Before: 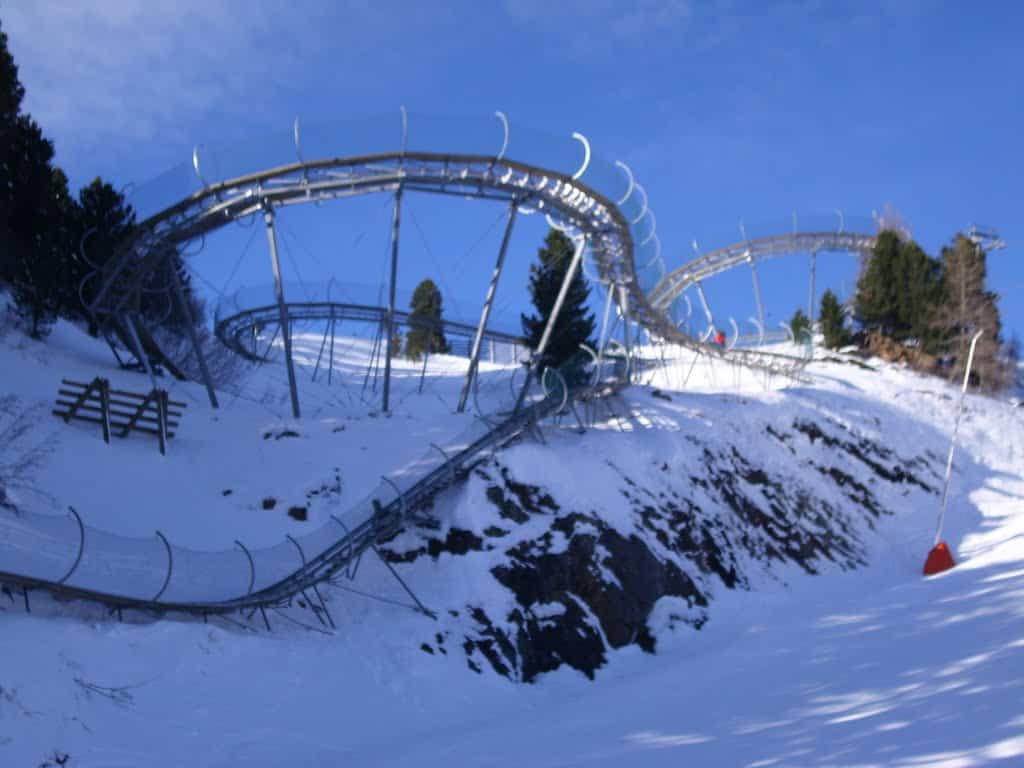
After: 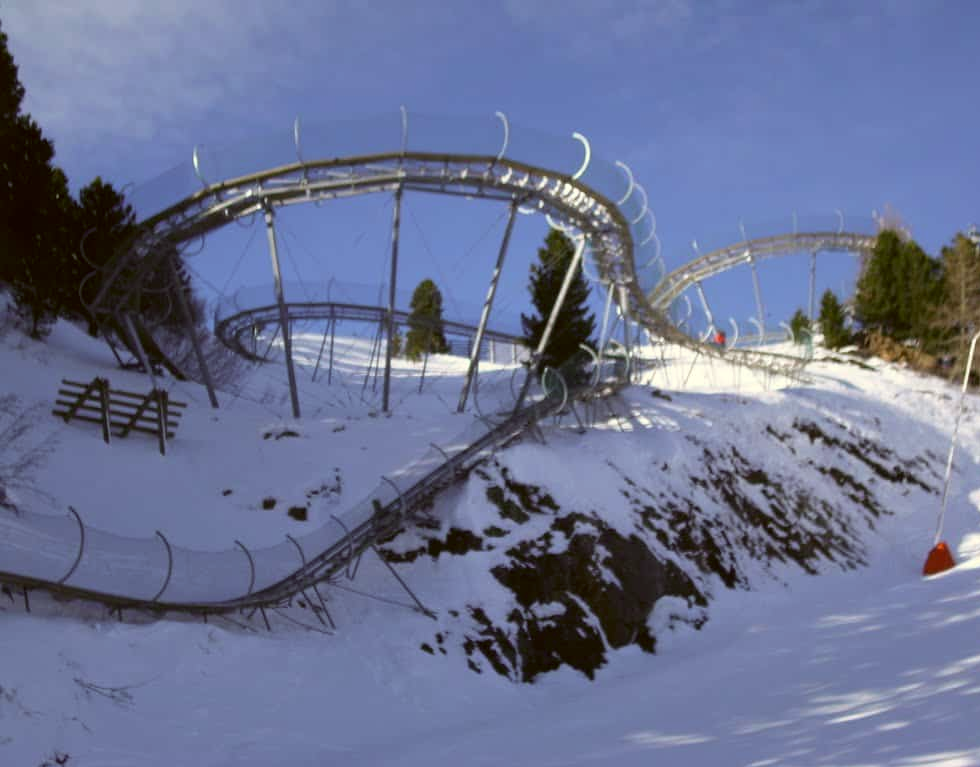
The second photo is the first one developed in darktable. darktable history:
color correction: highlights a* -1.4, highlights b* 10.51, shadows a* 0.867, shadows b* 20.04
contrast equalizer: y [[0.5 ×6], [0.5 ×6], [0.5 ×6], [0 ×6], [0, 0.039, 0.251, 0.29, 0.293, 0.292]], mix -0.982
crop: right 4.266%, bottom 0.041%
